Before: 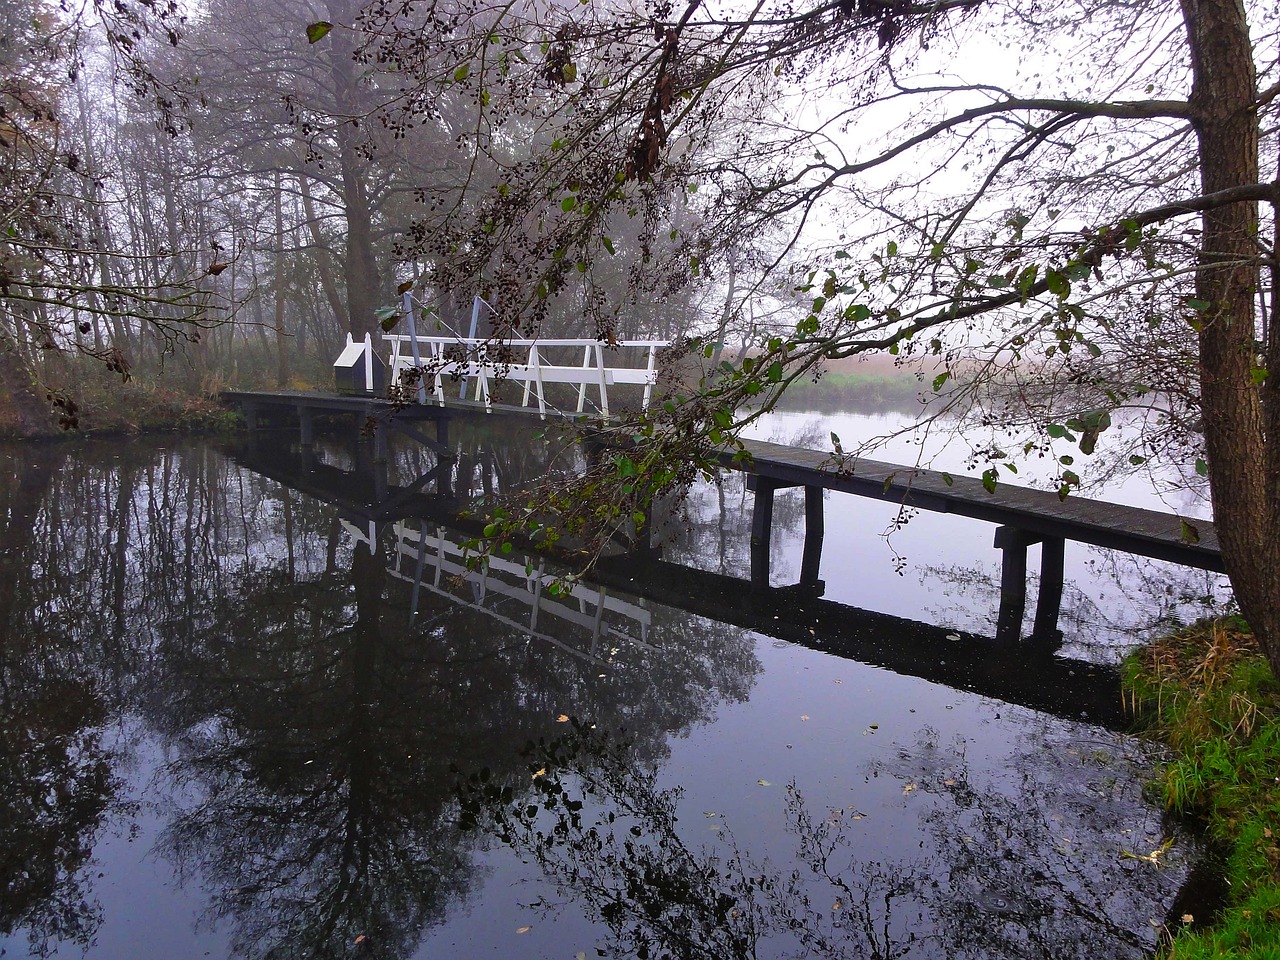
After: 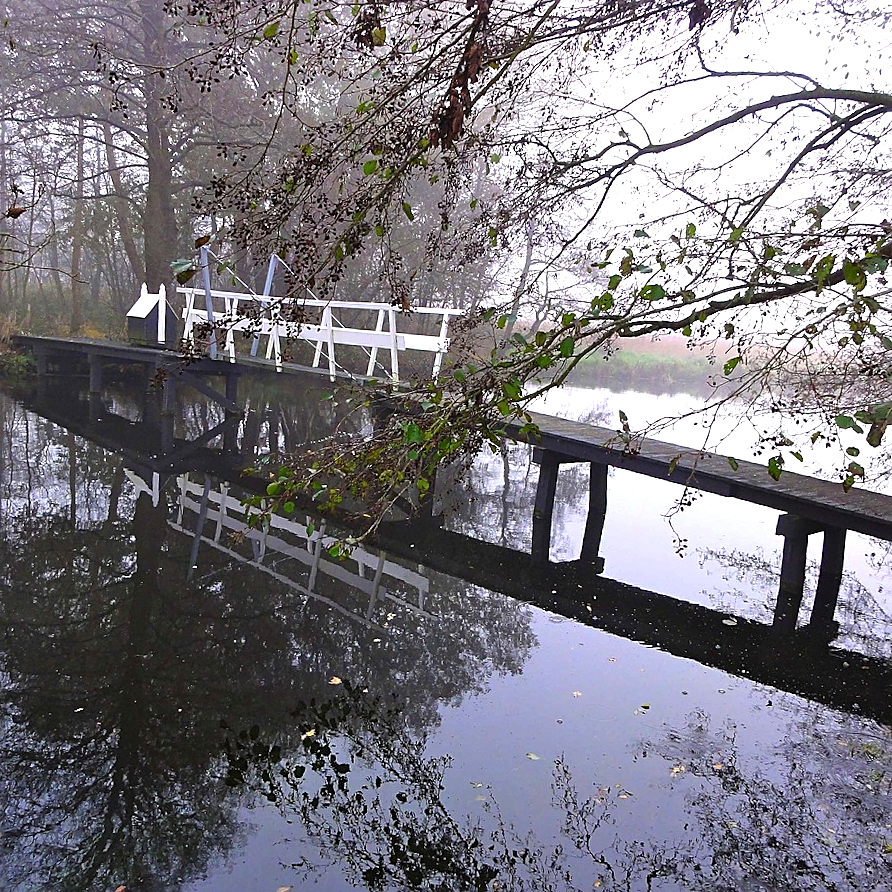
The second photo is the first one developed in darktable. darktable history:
crop and rotate: angle -3.27°, left 14.277%, top 0.028%, right 10.766%, bottom 0.028%
exposure: exposure 0.661 EV, compensate highlight preservation false
sharpen: on, module defaults
